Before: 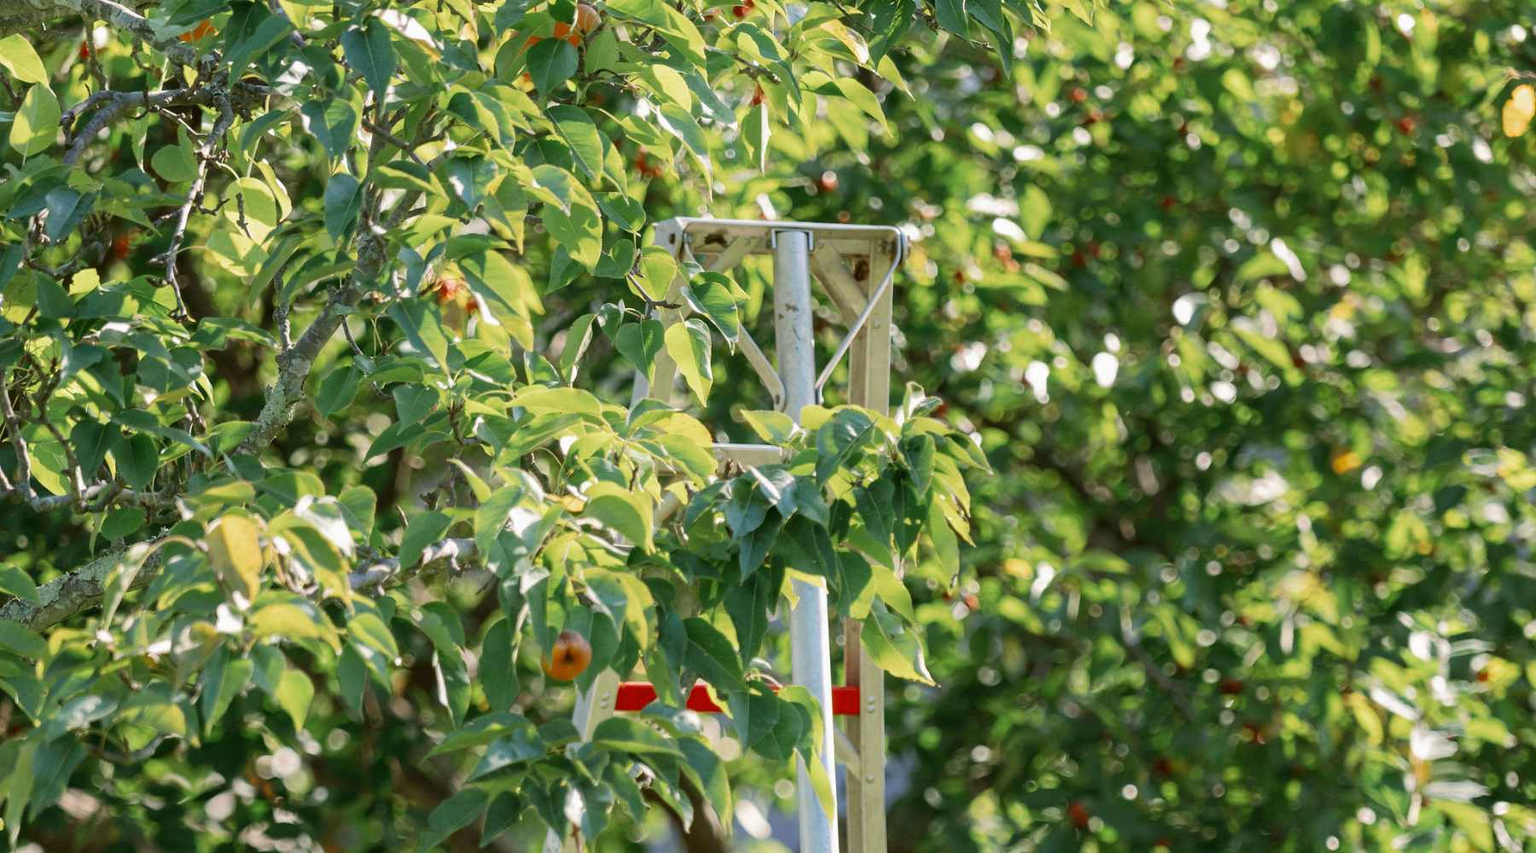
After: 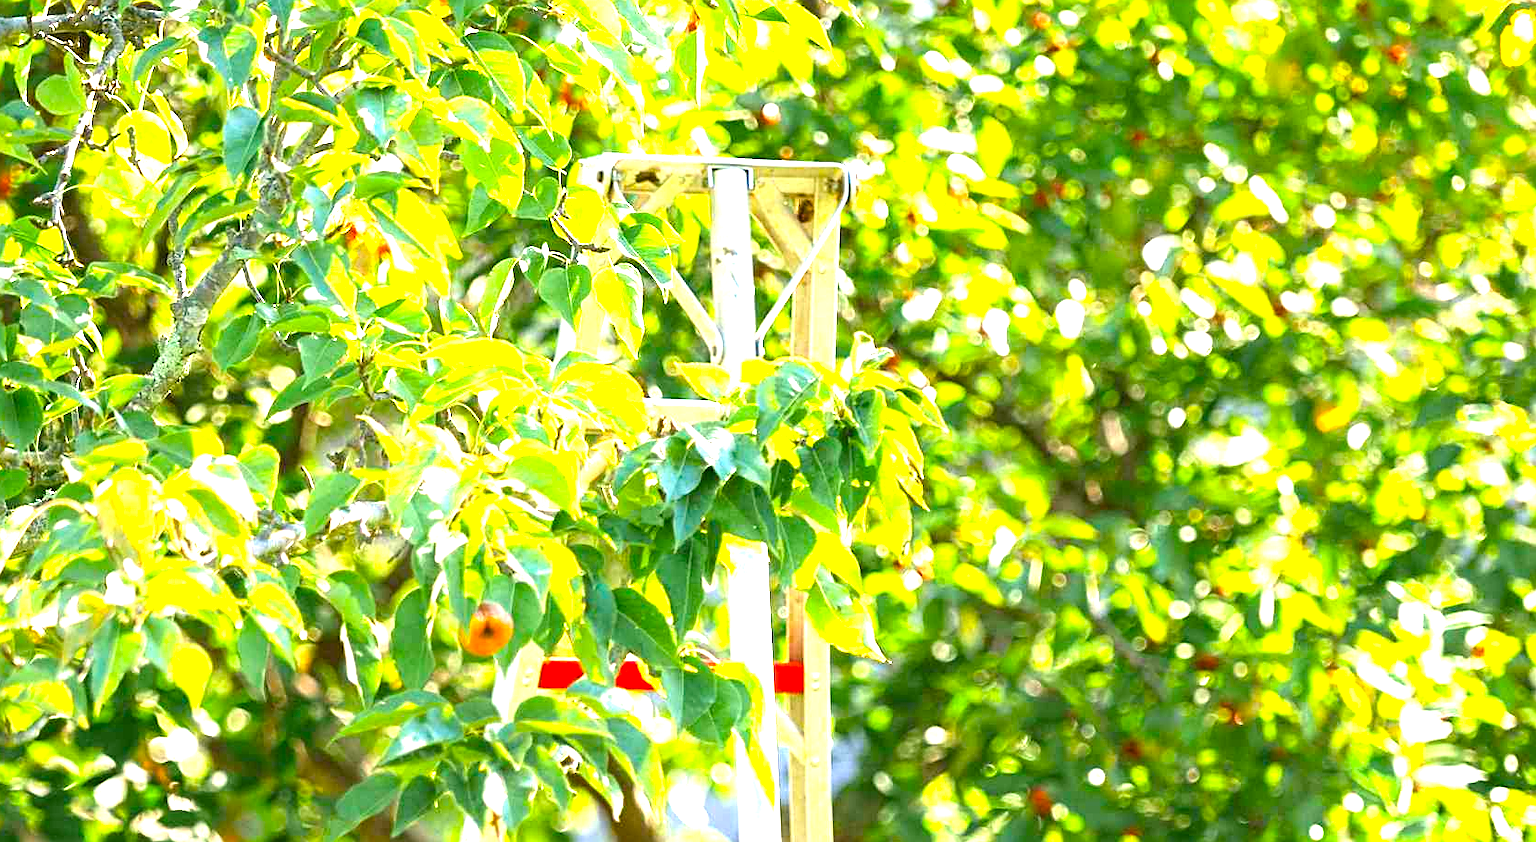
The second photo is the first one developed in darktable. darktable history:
sharpen: on, module defaults
exposure: exposure 2.021 EV, compensate exposure bias true, compensate highlight preservation false
color balance rgb: highlights gain › chroma 1.13%, highlights gain › hue 60.2°, perceptual saturation grading › global saturation 31.232%, global vibrance 20%
local contrast: mode bilateral grid, contrast 99, coarseness 100, detail 89%, midtone range 0.2
crop and rotate: left 7.774%, top 8.94%
